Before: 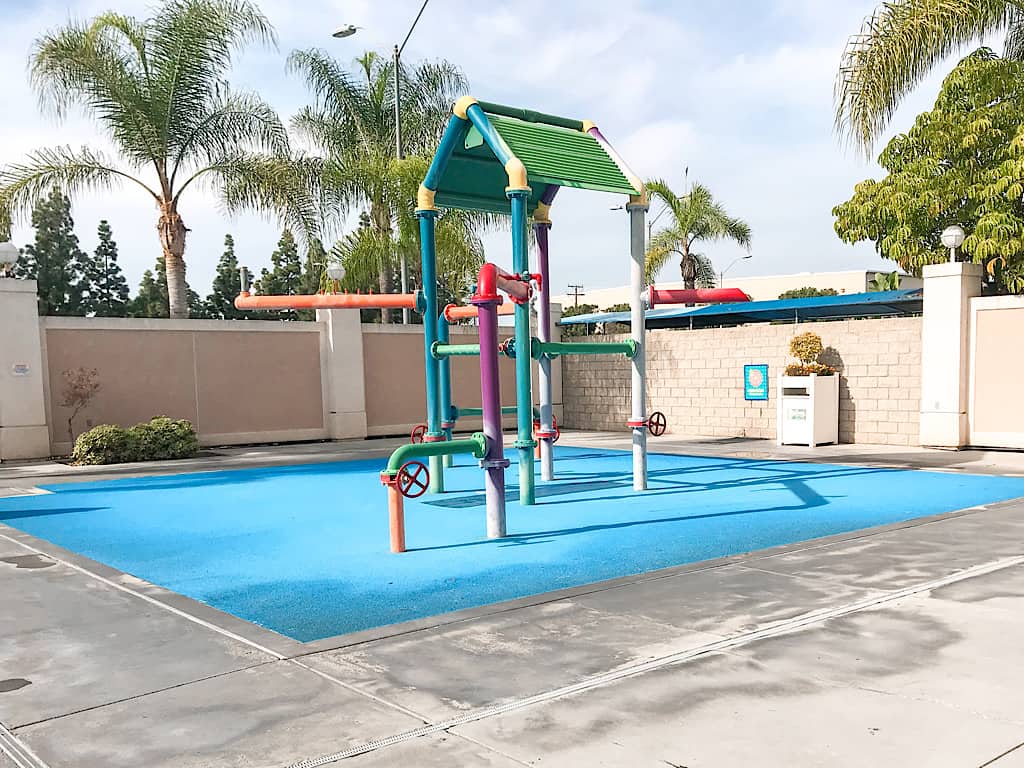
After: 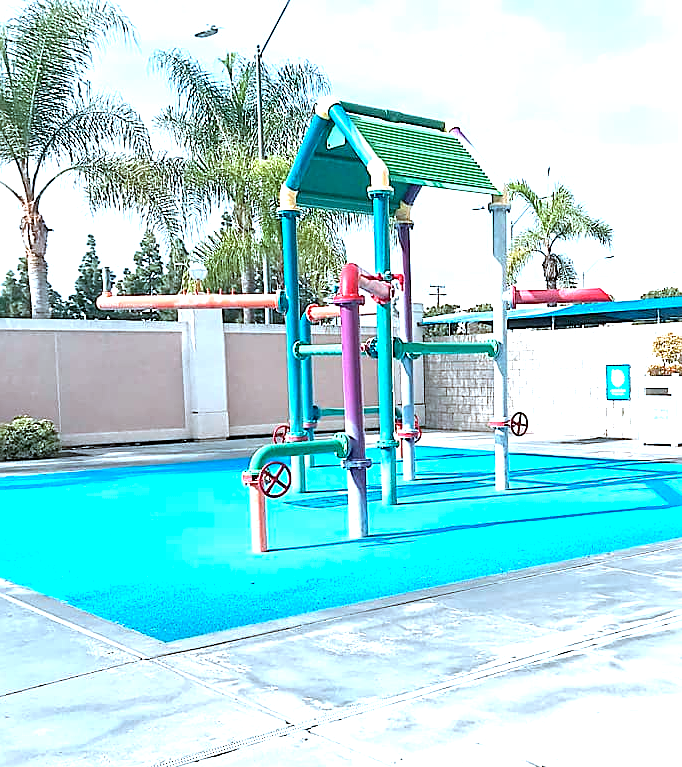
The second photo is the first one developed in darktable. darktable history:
crop and rotate: left 13.537%, right 19.796%
exposure: black level correction 0, exposure 1.1 EV, compensate exposure bias true, compensate highlight preservation false
color correction: highlights a* -9.35, highlights b* -23.15
sharpen: on, module defaults
